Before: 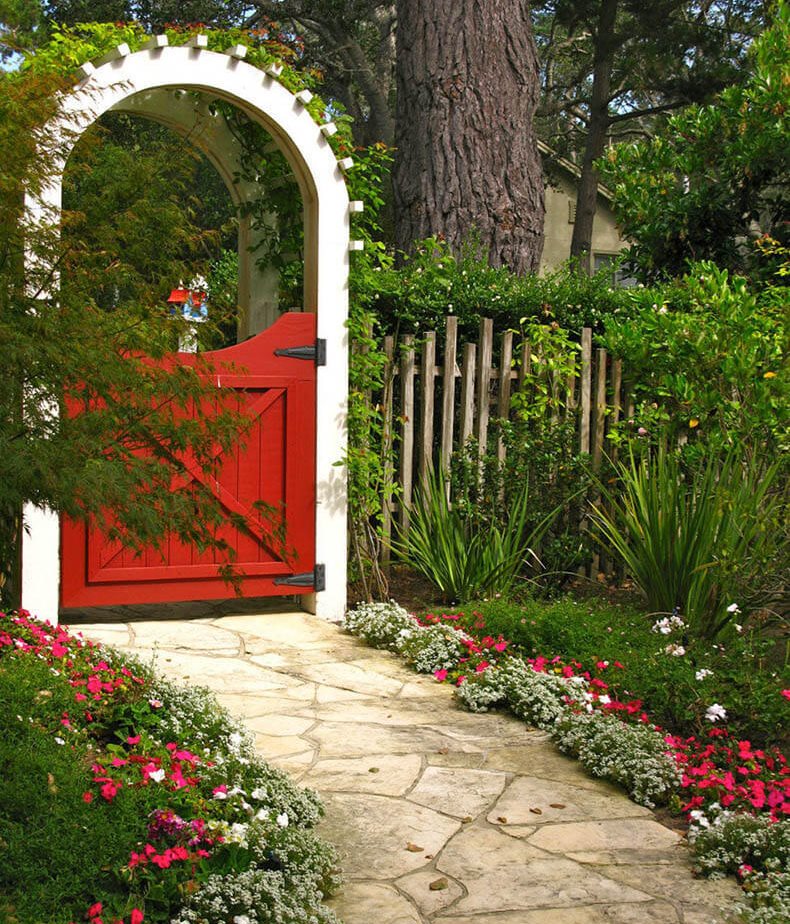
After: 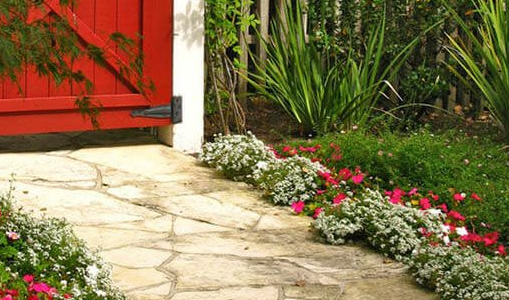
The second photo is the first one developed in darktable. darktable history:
crop: left 18.17%, top 50.715%, right 17.322%, bottom 16.791%
shadows and highlights: soften with gaussian
